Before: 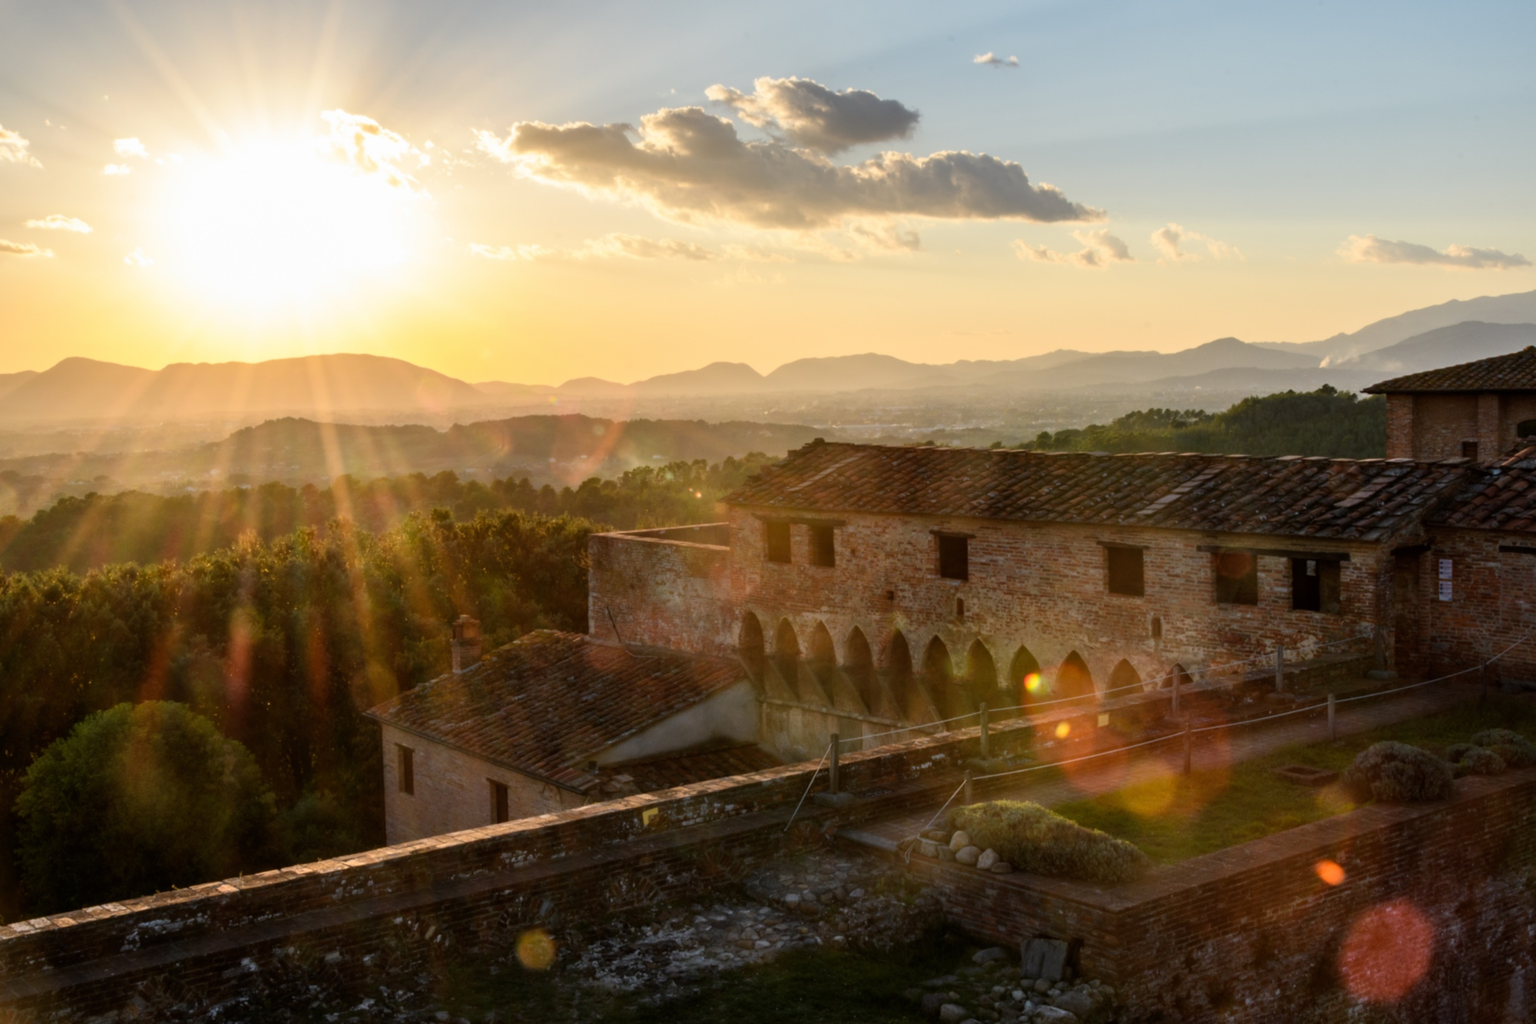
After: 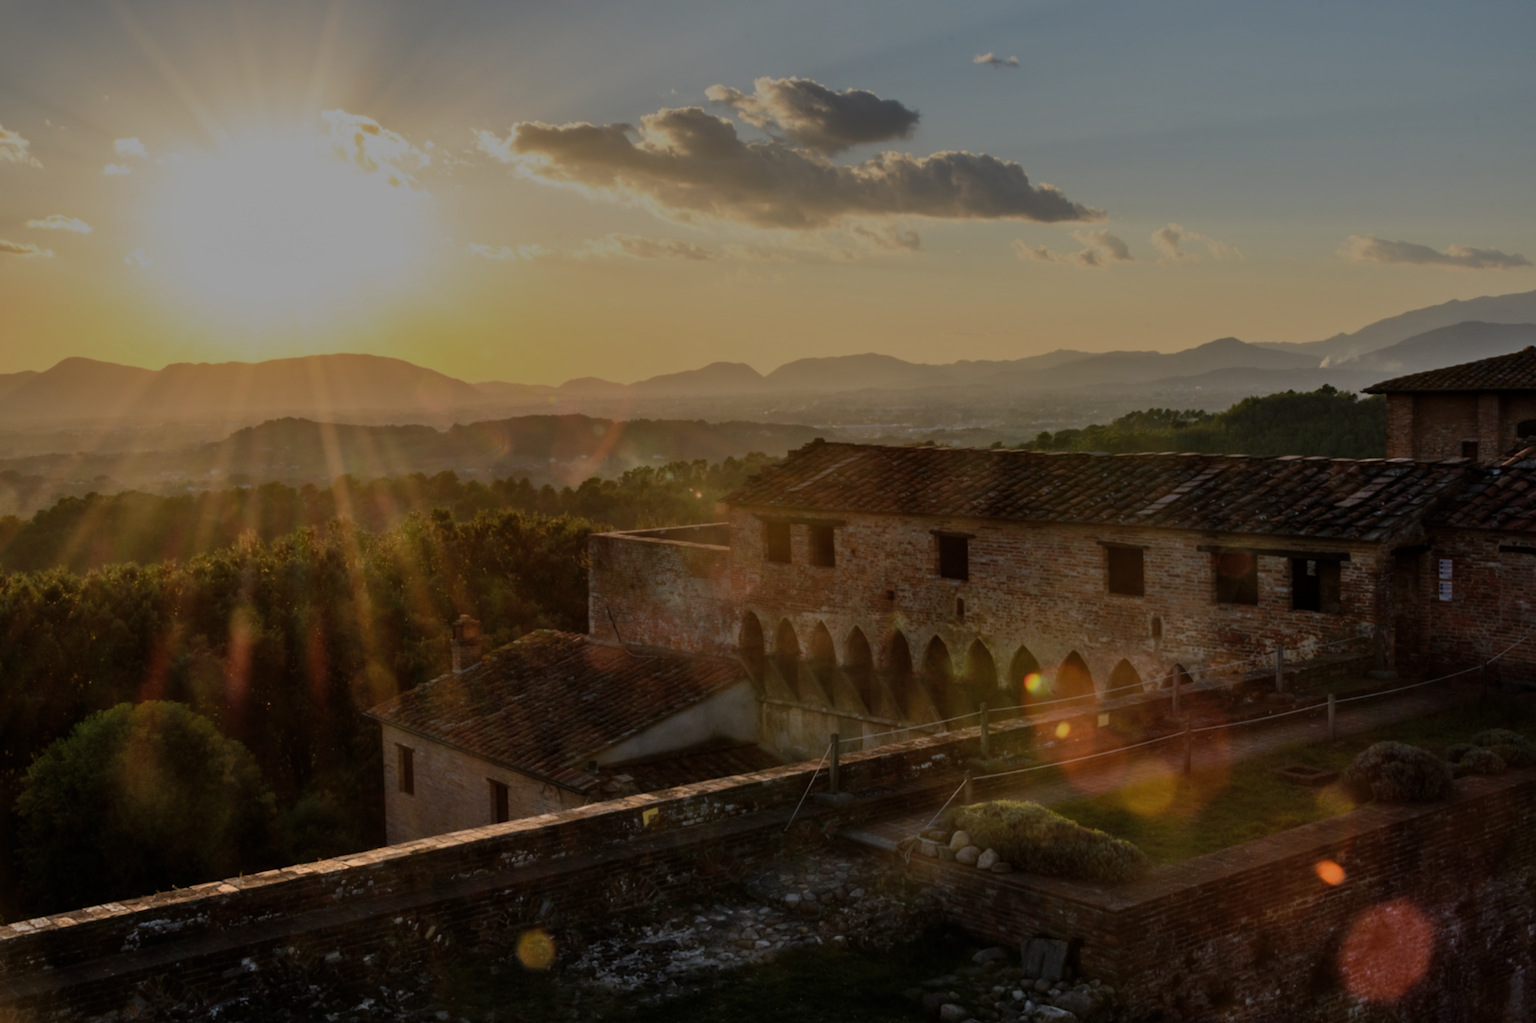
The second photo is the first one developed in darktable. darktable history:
shadows and highlights: shadows 36.19, highlights -26.91, soften with gaussian
exposure: exposure -1.49 EV, compensate highlight preservation false
